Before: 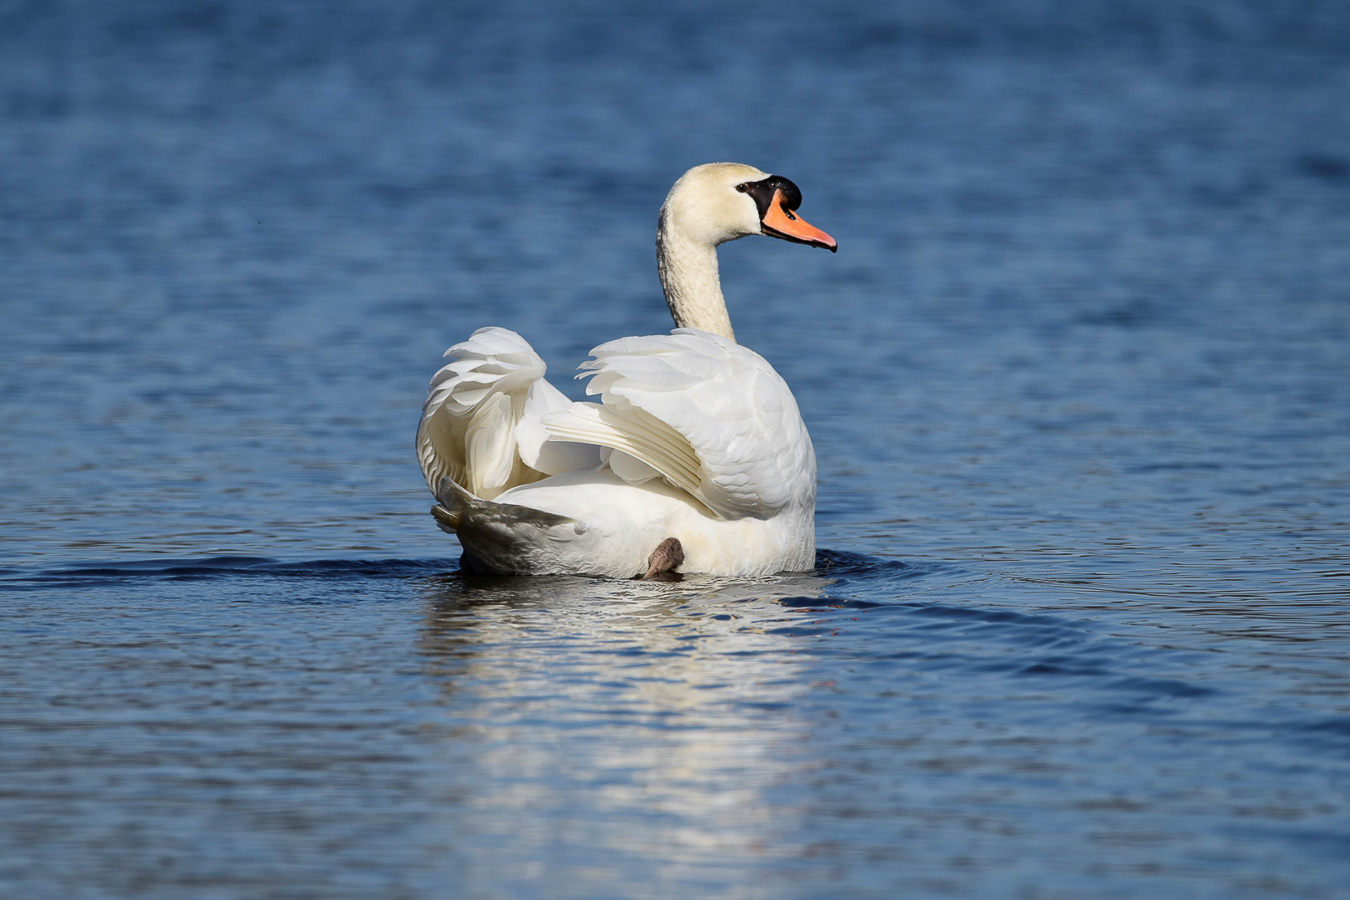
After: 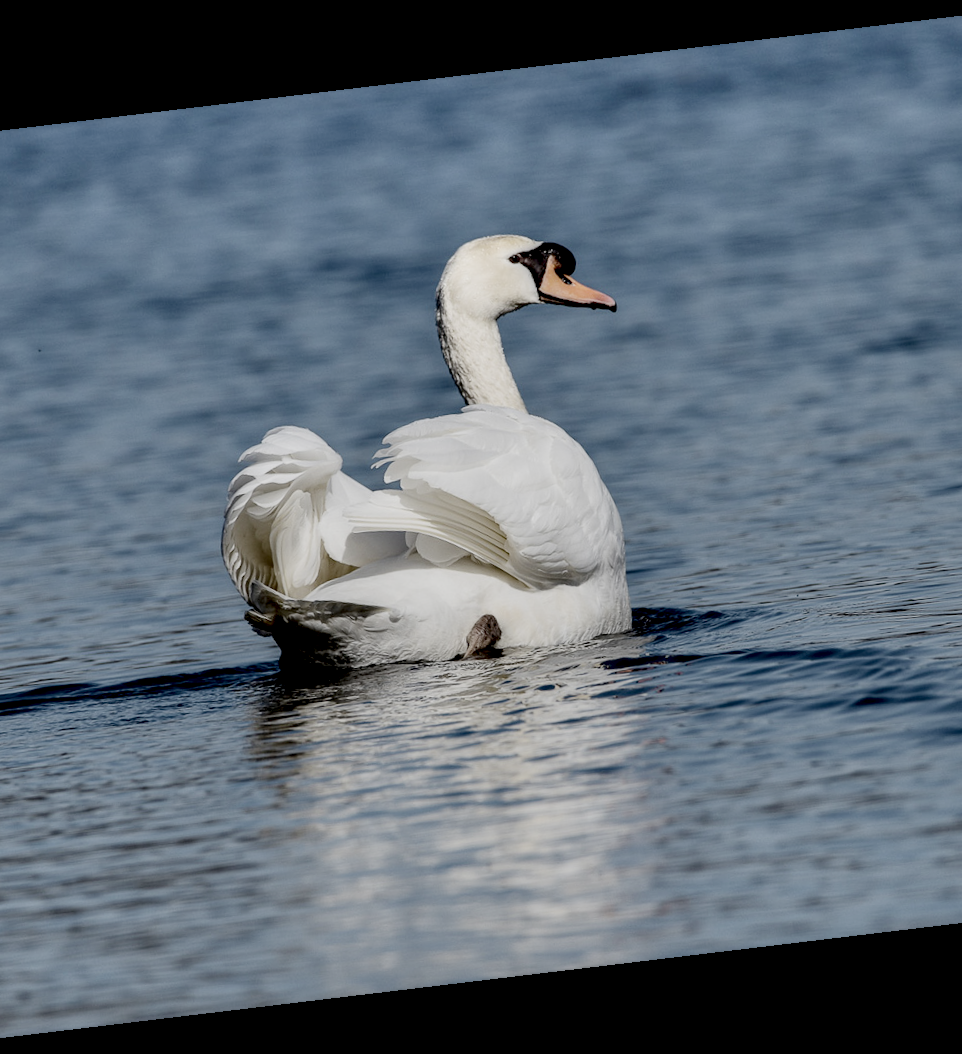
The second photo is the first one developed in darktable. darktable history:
crop: left 16.899%, right 16.556%
local contrast: shadows 185%, detail 225%
filmic rgb: white relative exposure 8 EV, threshold 3 EV, structure ↔ texture 100%, target black luminance 0%, hardness 2.44, latitude 76.53%, contrast 0.562, shadows ↔ highlights balance 0%, preserve chrominance no, color science v4 (2020), iterations of high-quality reconstruction 10, type of noise poissonian, enable highlight reconstruction true
rotate and perspective: rotation -6.83°, automatic cropping off
